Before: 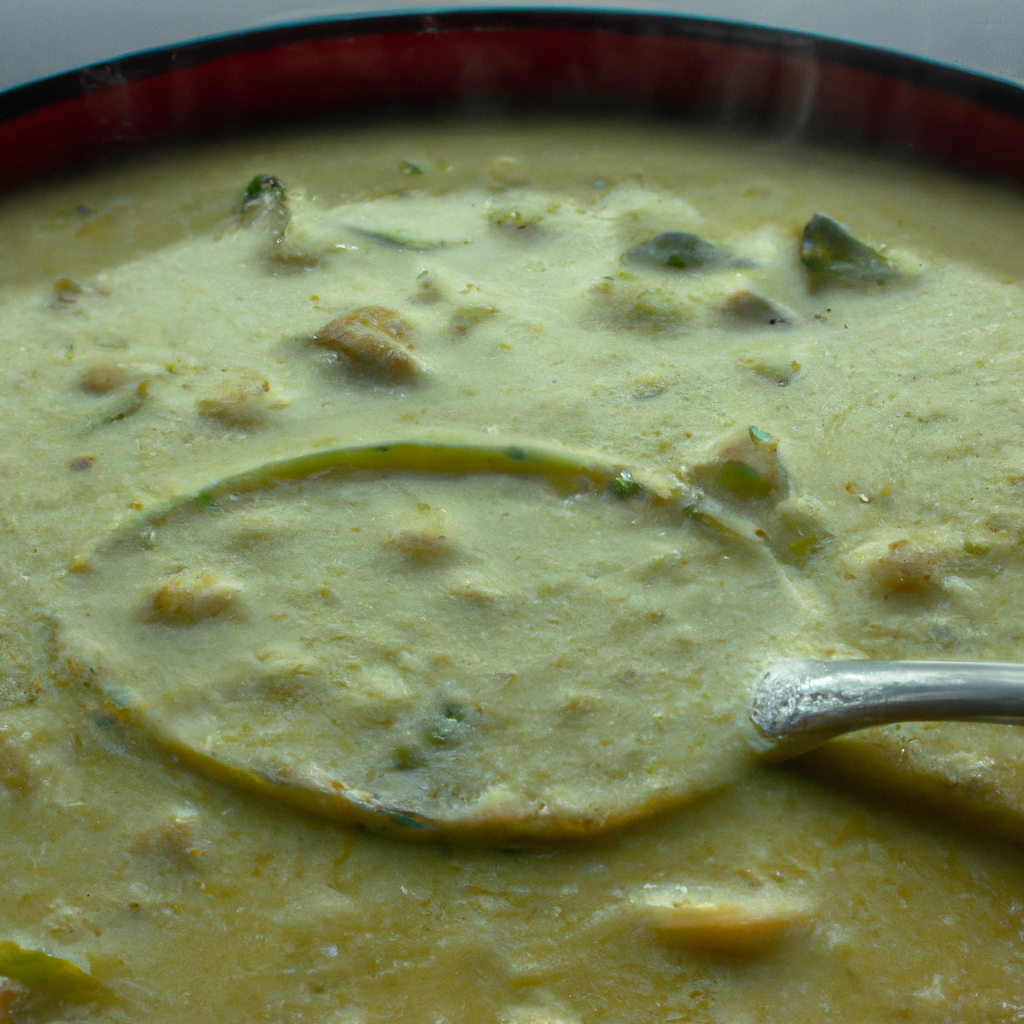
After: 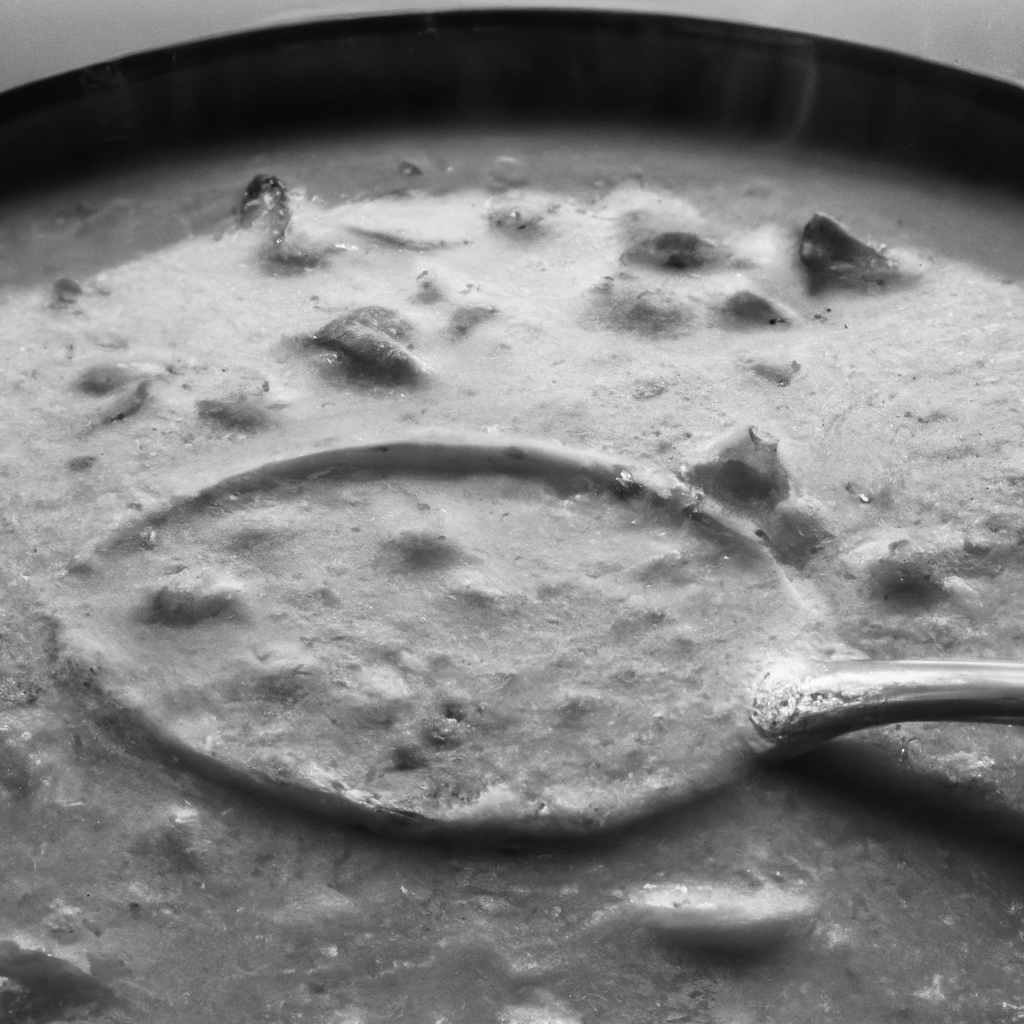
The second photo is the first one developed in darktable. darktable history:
tone curve: curves: ch0 [(0, 0.013) (0.198, 0.175) (0.512, 0.582) (0.625, 0.754) (0.81, 0.934) (1, 1)], color space Lab, linked channels, preserve colors none
color calibration "t3mujinpack channel mixer": output gray [0.22, 0.42, 0.37, 0], gray › normalize channels true, illuminant same as pipeline (D50), adaptation XYZ, x 0.346, y 0.359, gamut compression 0
